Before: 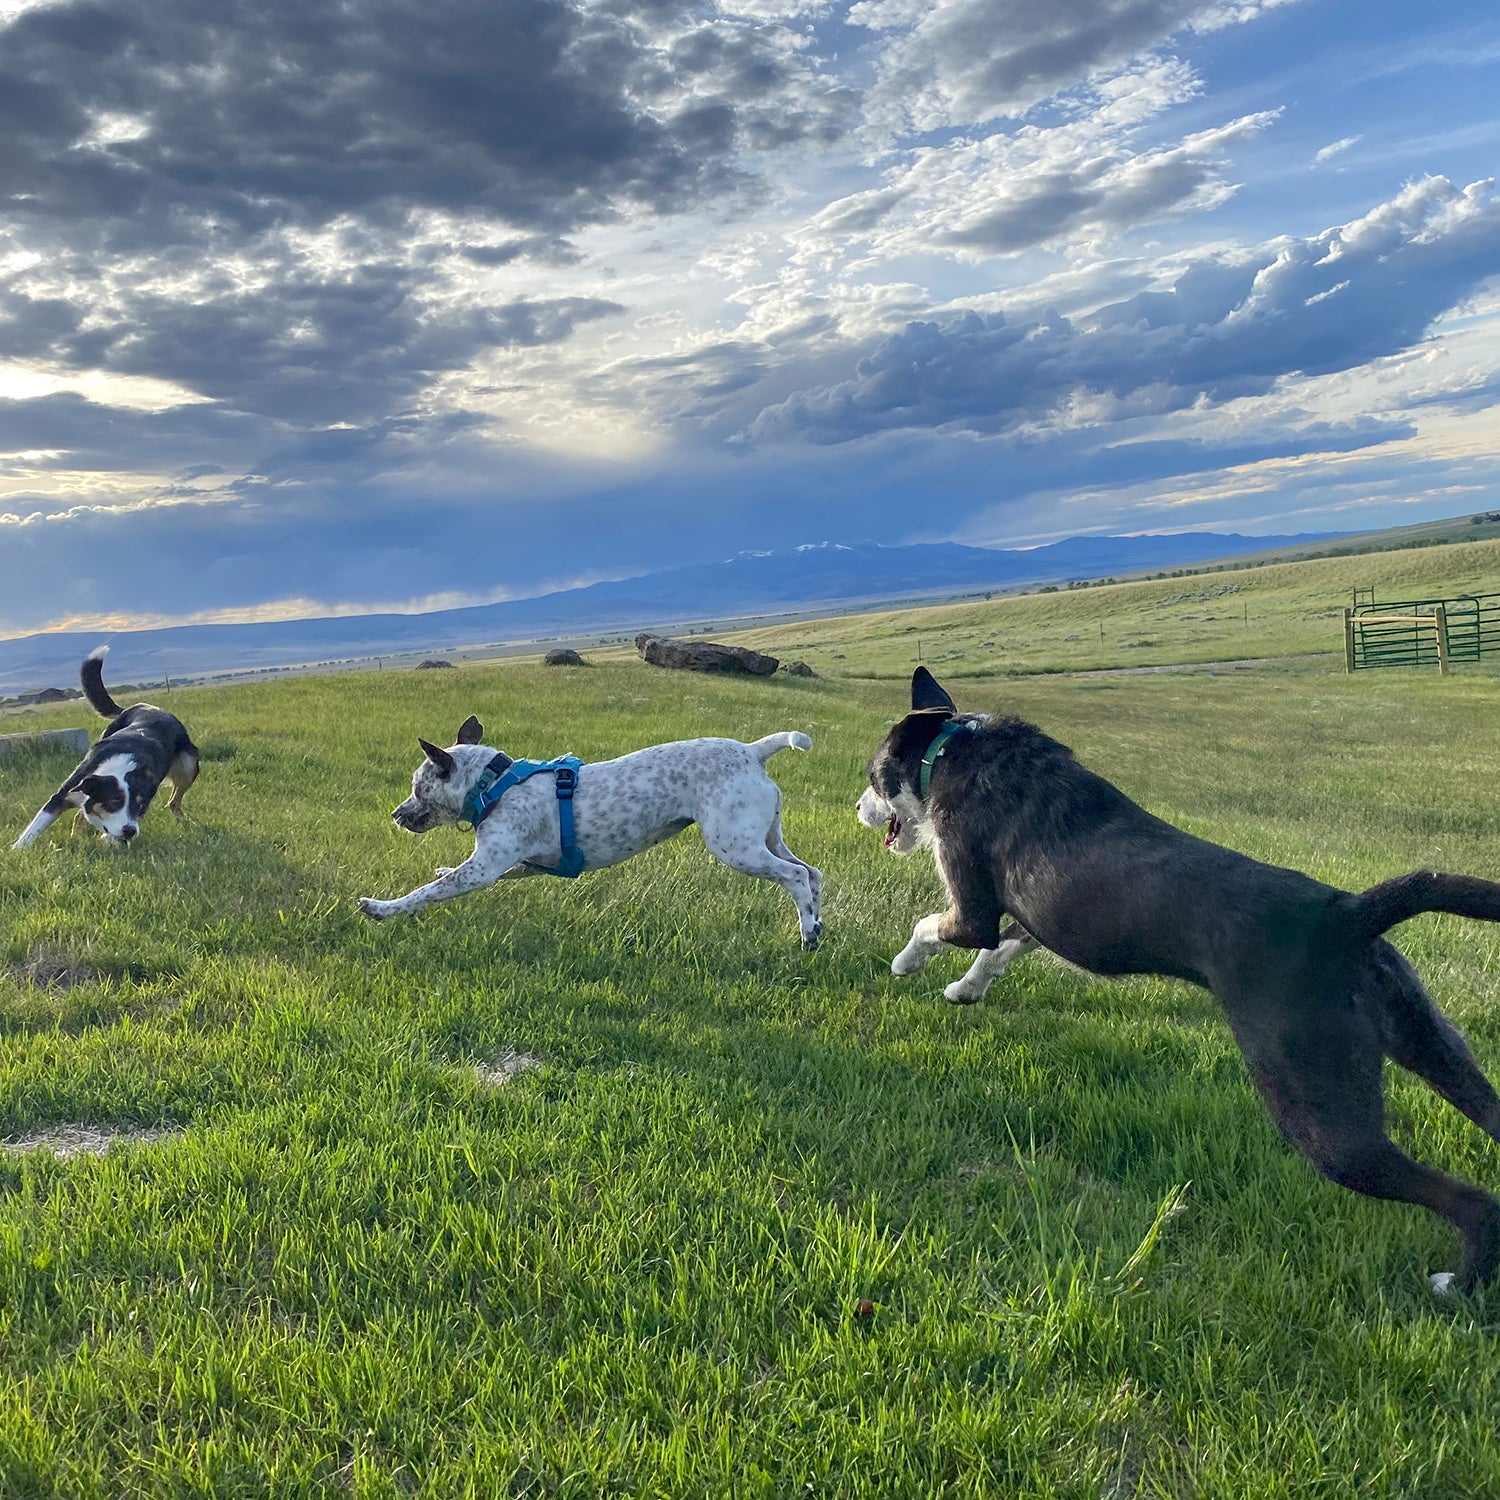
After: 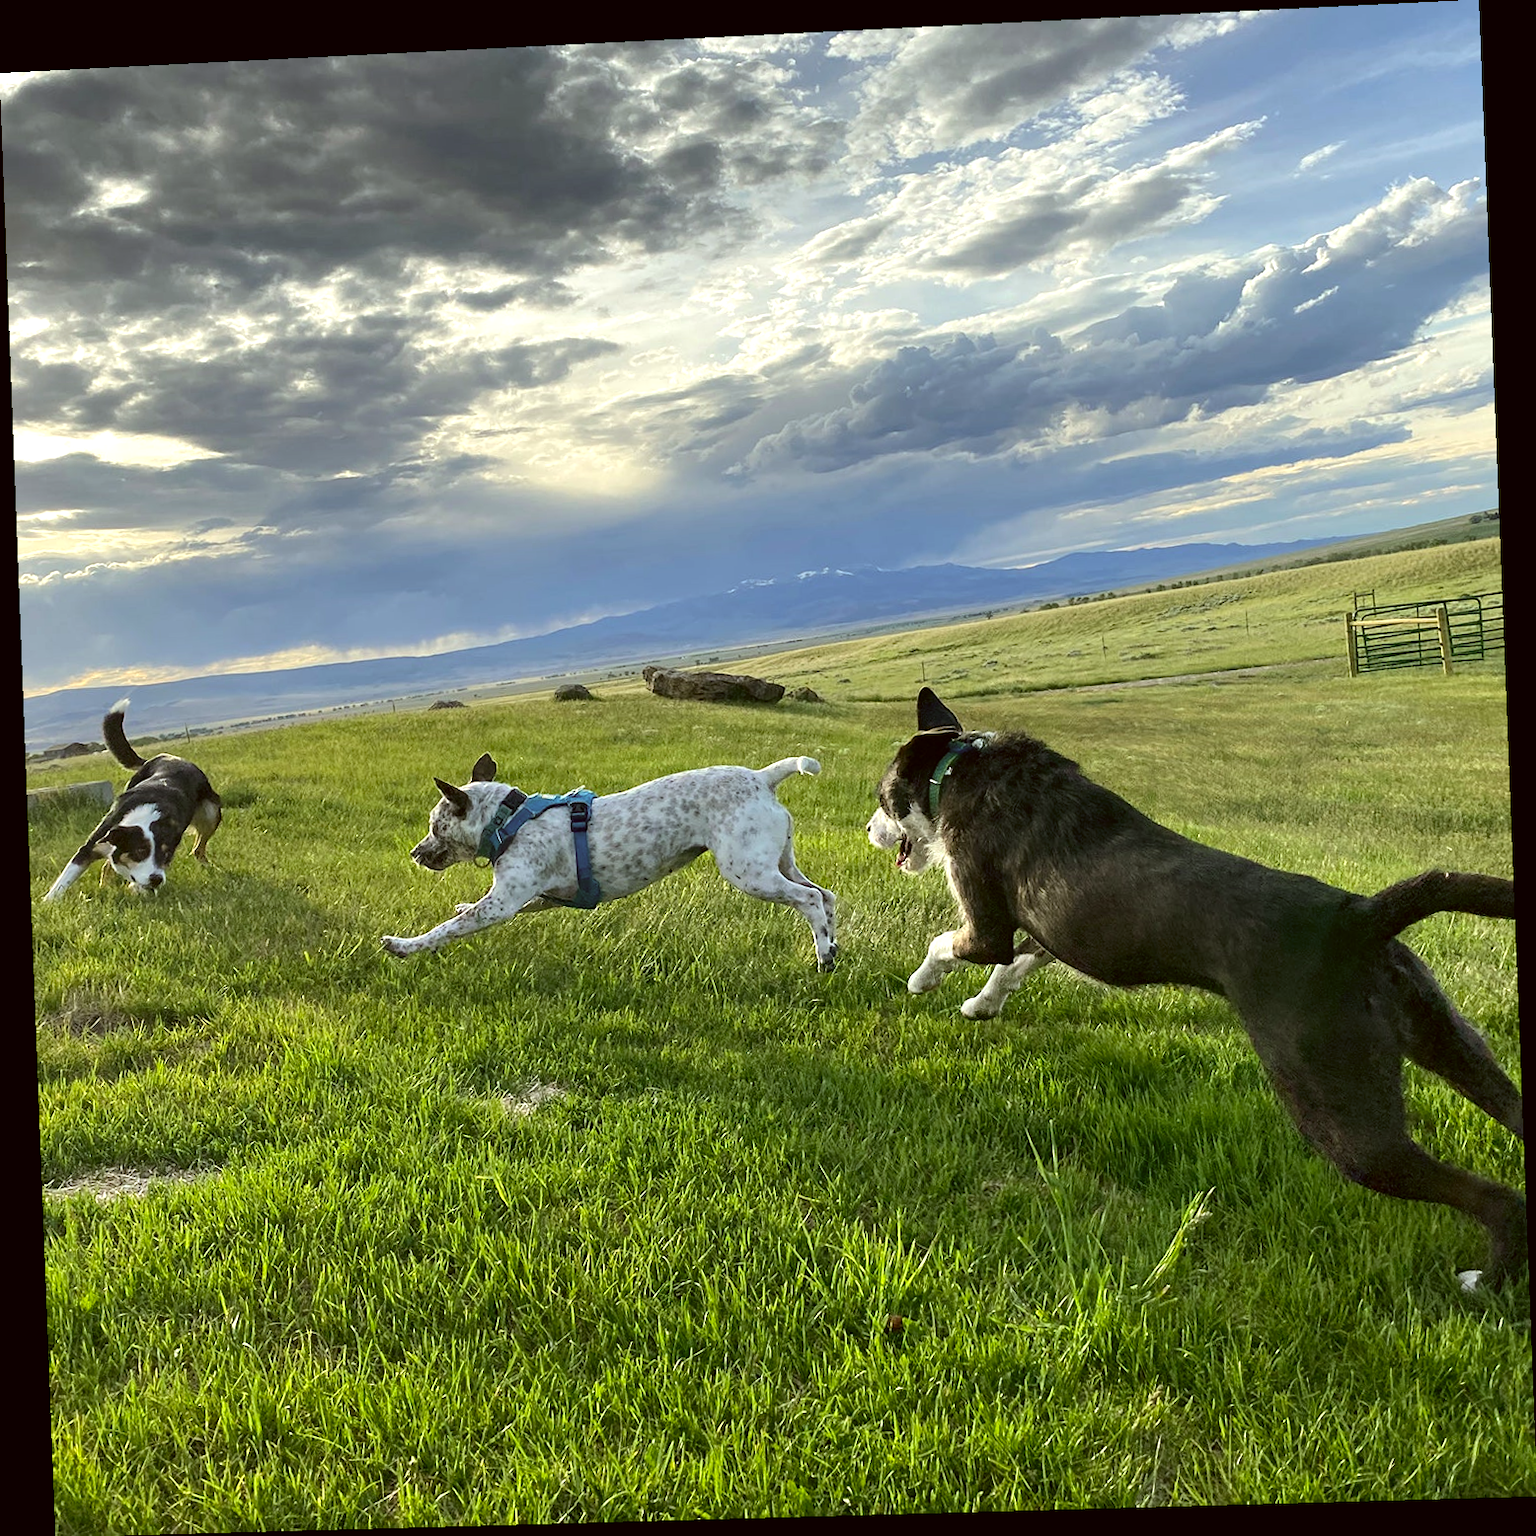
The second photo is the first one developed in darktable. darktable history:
color correction: highlights a* -1.43, highlights b* 10.12, shadows a* 0.395, shadows b* 19.35
rotate and perspective: rotation -2.22°, lens shift (horizontal) -0.022, automatic cropping off
tone equalizer: -8 EV -0.417 EV, -7 EV -0.389 EV, -6 EV -0.333 EV, -5 EV -0.222 EV, -3 EV 0.222 EV, -2 EV 0.333 EV, -1 EV 0.389 EV, +0 EV 0.417 EV, edges refinement/feathering 500, mask exposure compensation -1.57 EV, preserve details no
